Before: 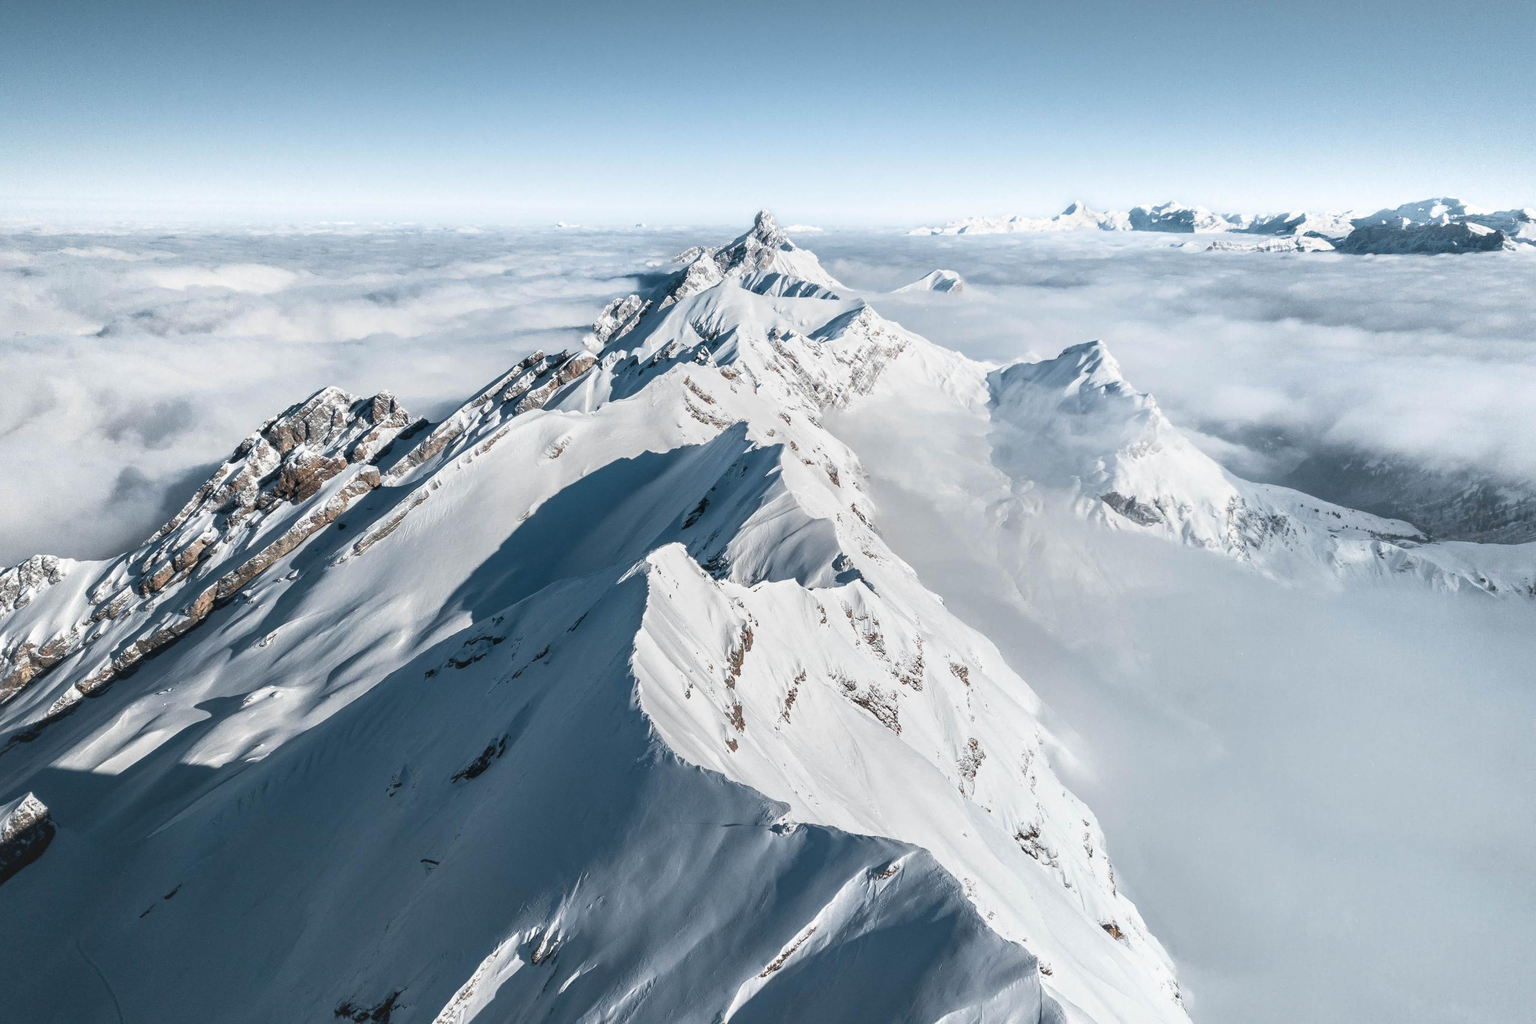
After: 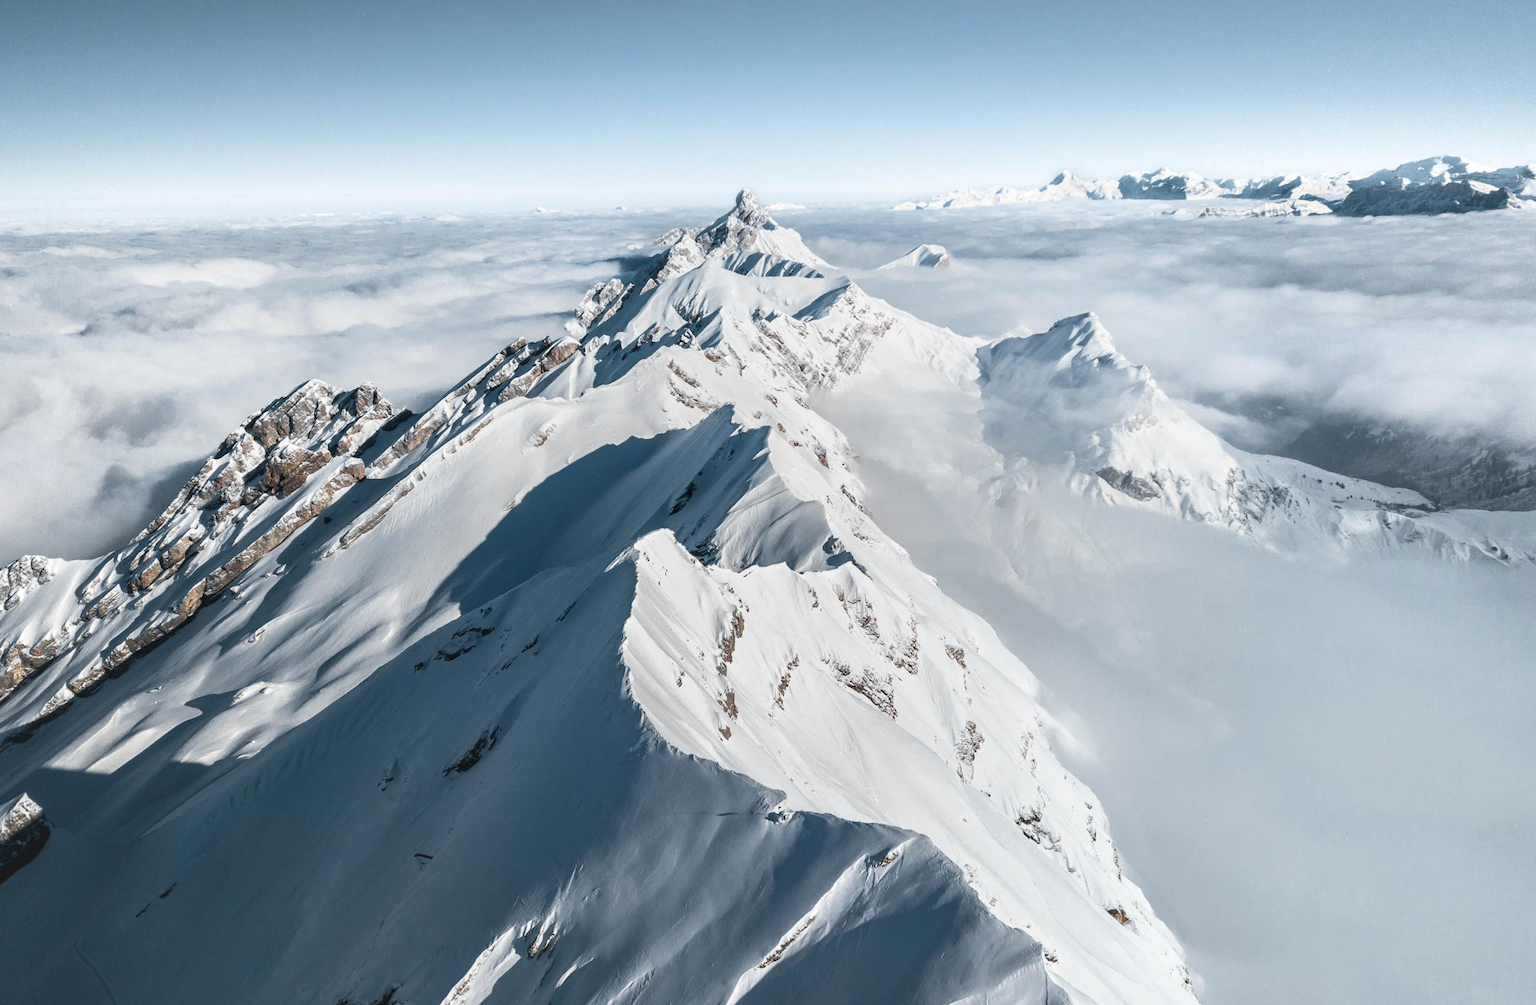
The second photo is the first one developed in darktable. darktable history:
rotate and perspective: rotation -1.32°, lens shift (horizontal) -0.031, crop left 0.015, crop right 0.985, crop top 0.047, crop bottom 0.982
tone equalizer: on, module defaults
